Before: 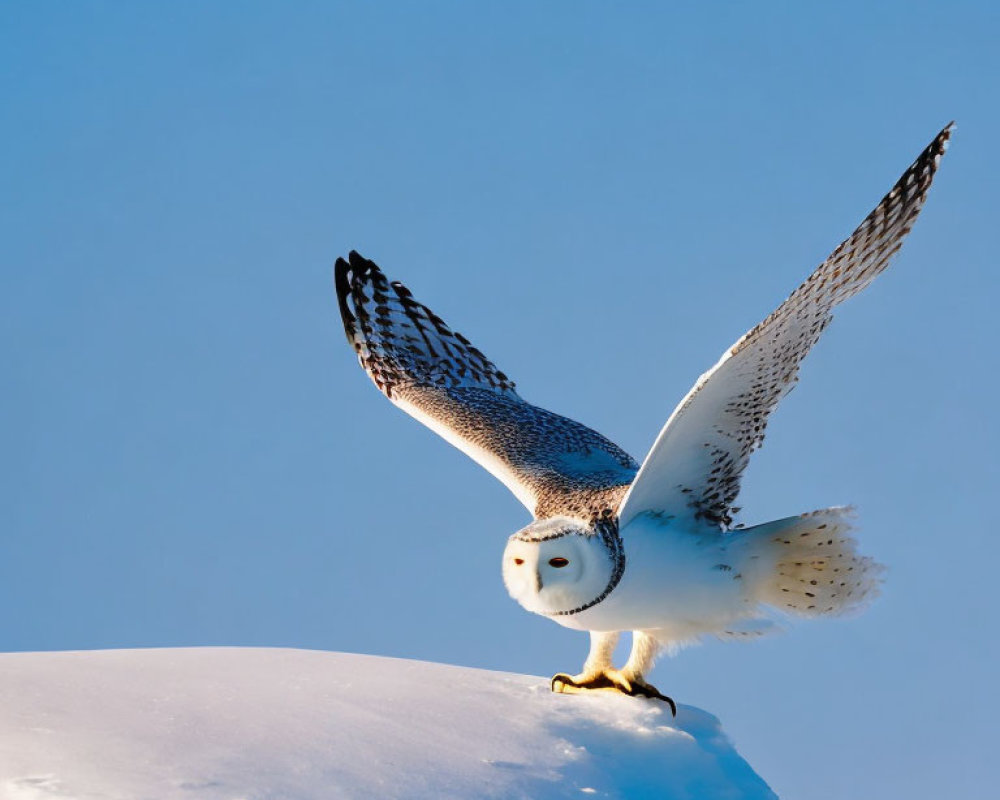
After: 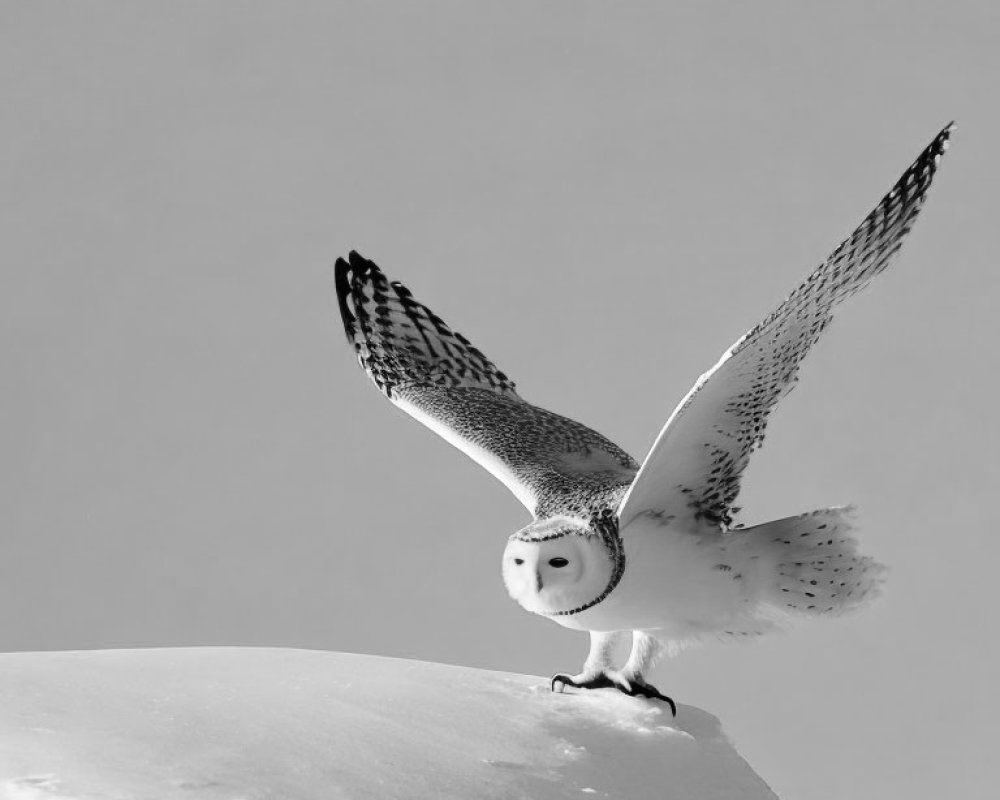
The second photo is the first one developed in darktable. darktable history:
color calibration: output gray [0.21, 0.42, 0.37, 0], illuminant custom, x 0.371, y 0.382, temperature 4281.84 K
